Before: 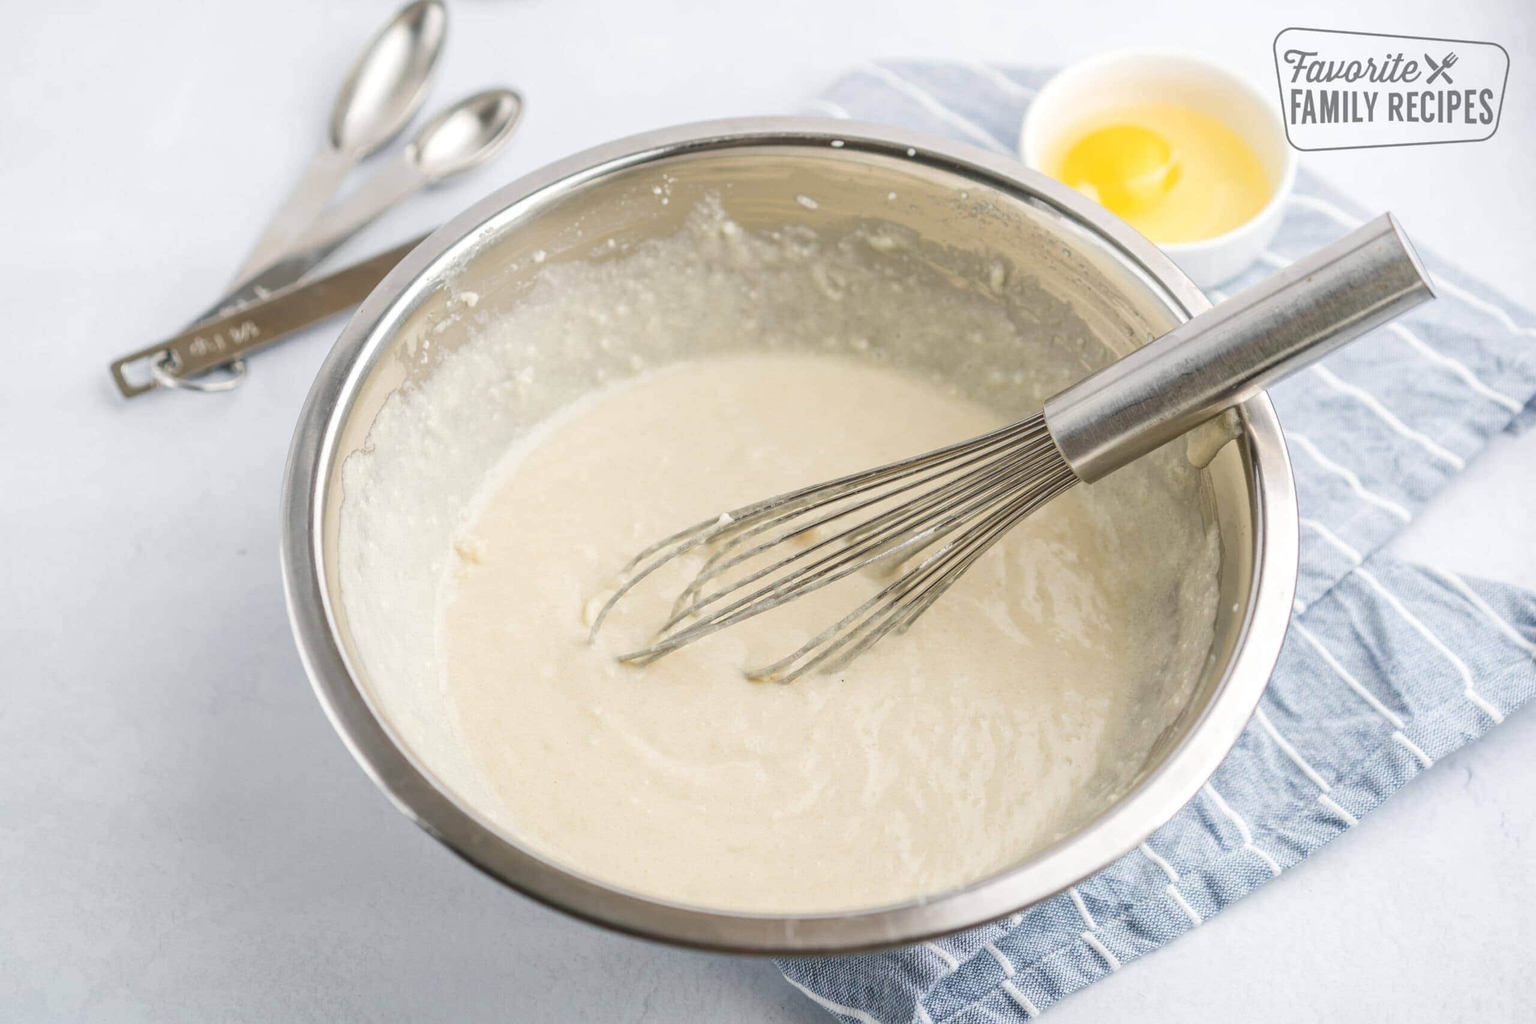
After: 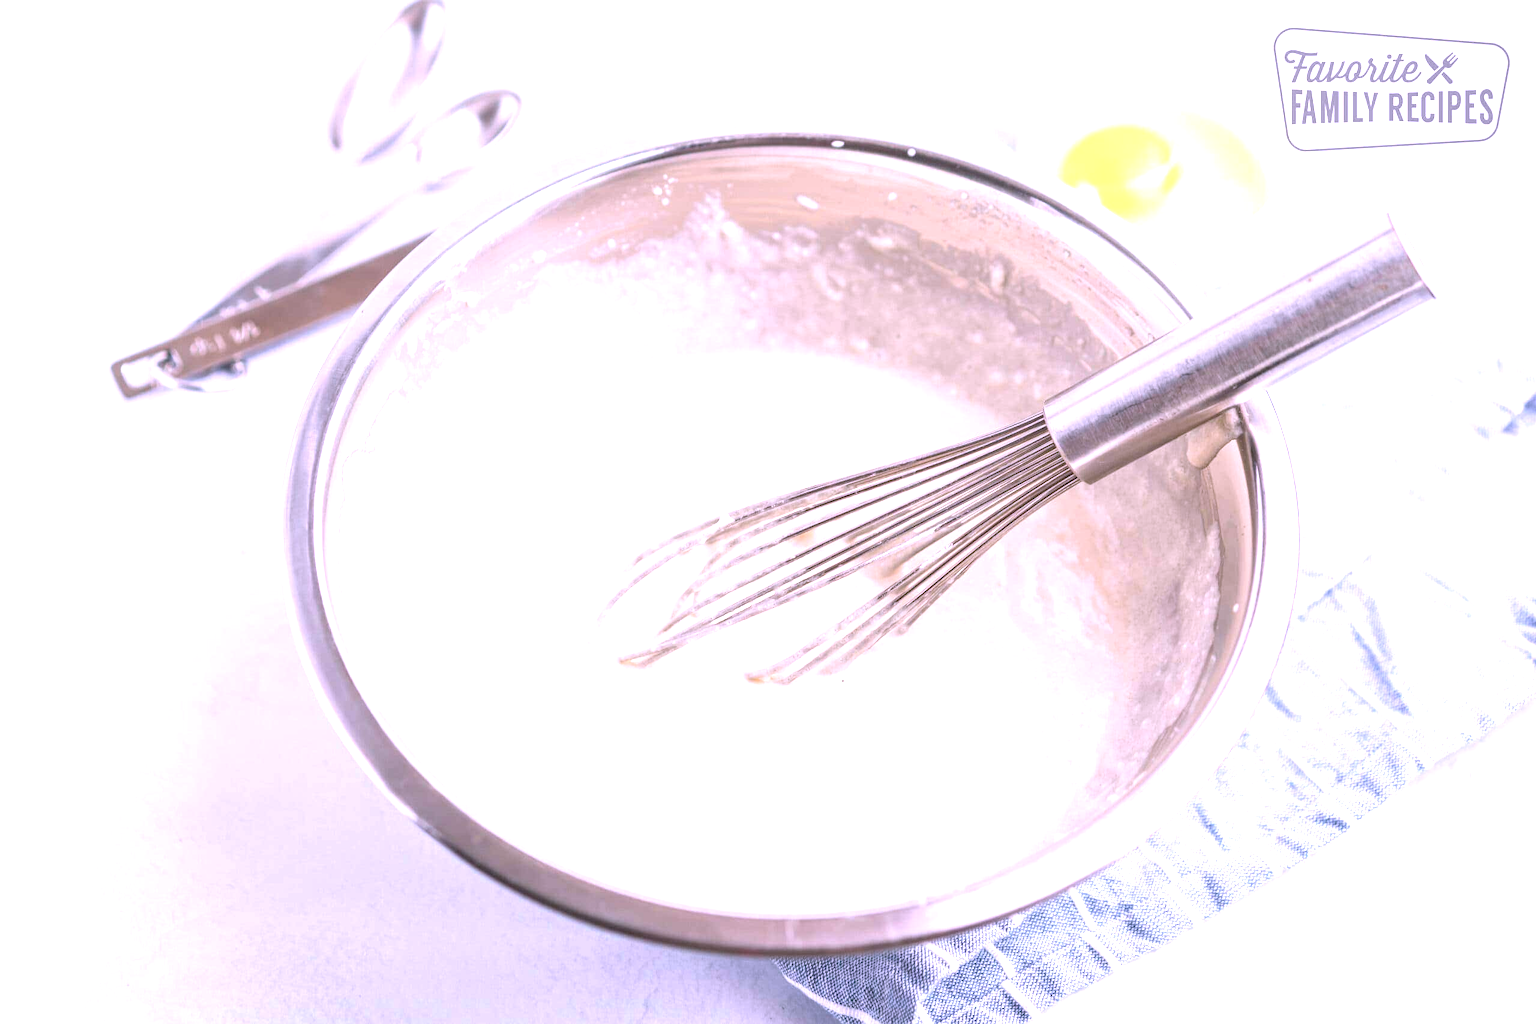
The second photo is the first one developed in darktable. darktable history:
color correction: highlights a* 15.21, highlights b* -25.23
exposure: black level correction 0, exposure 1 EV, compensate highlight preservation false
